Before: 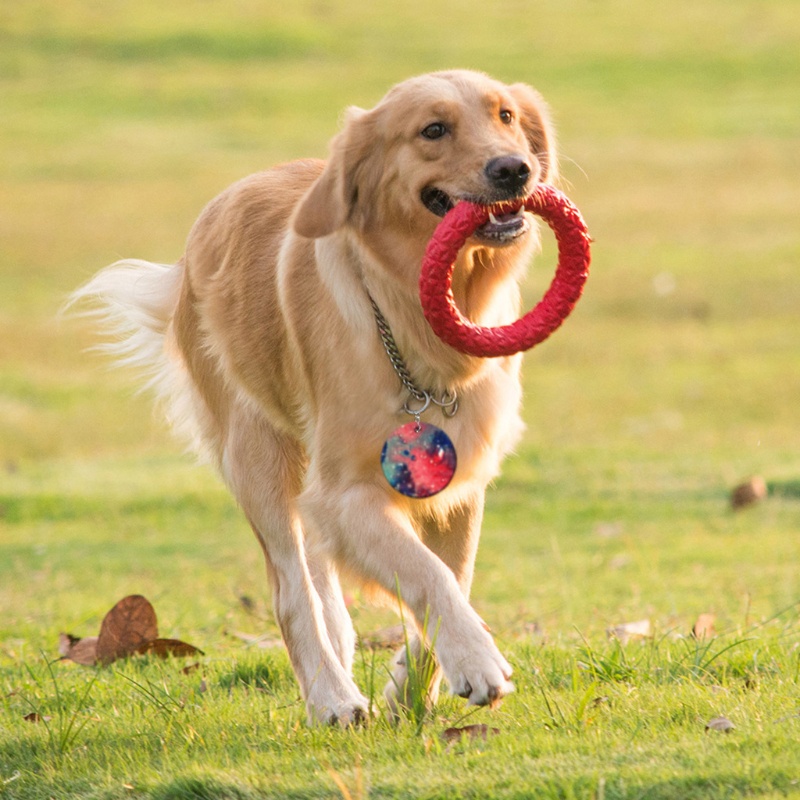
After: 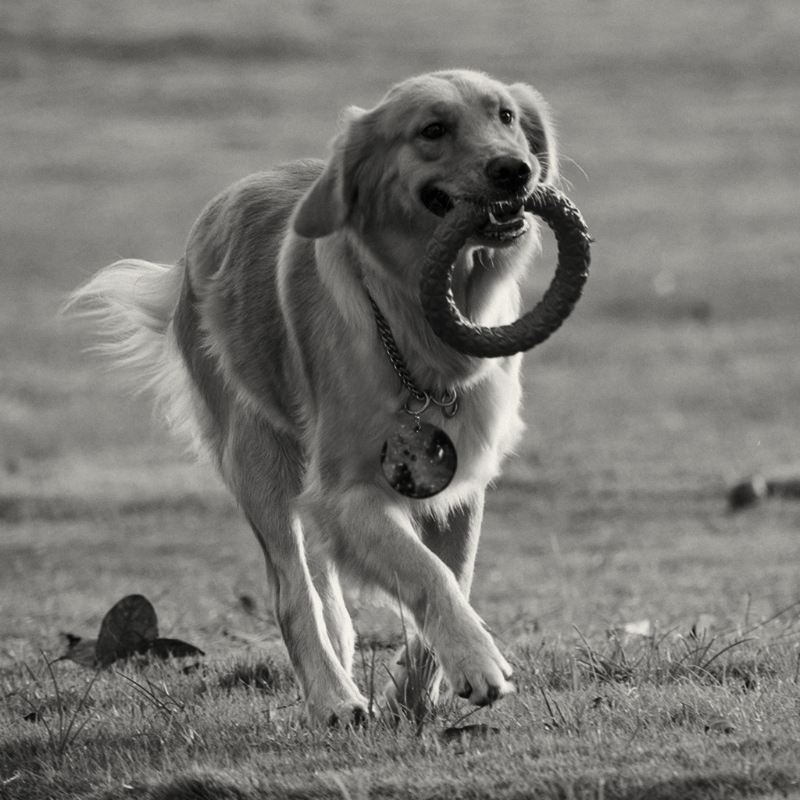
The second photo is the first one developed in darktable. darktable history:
velvia: on, module defaults
color correction: highlights b* 3
contrast brightness saturation: contrast -0.03, brightness -0.59, saturation -1
